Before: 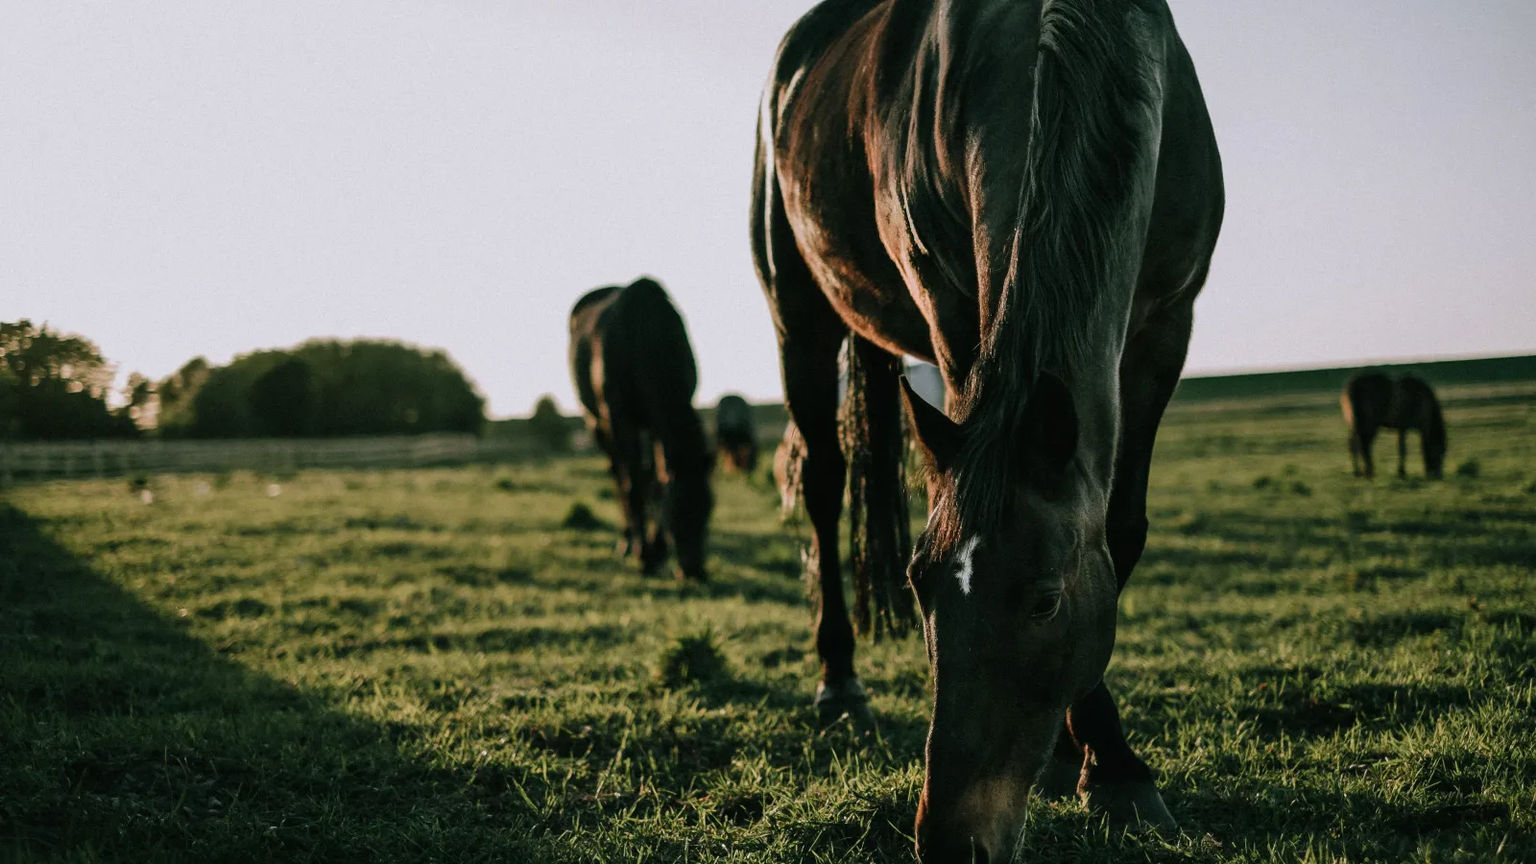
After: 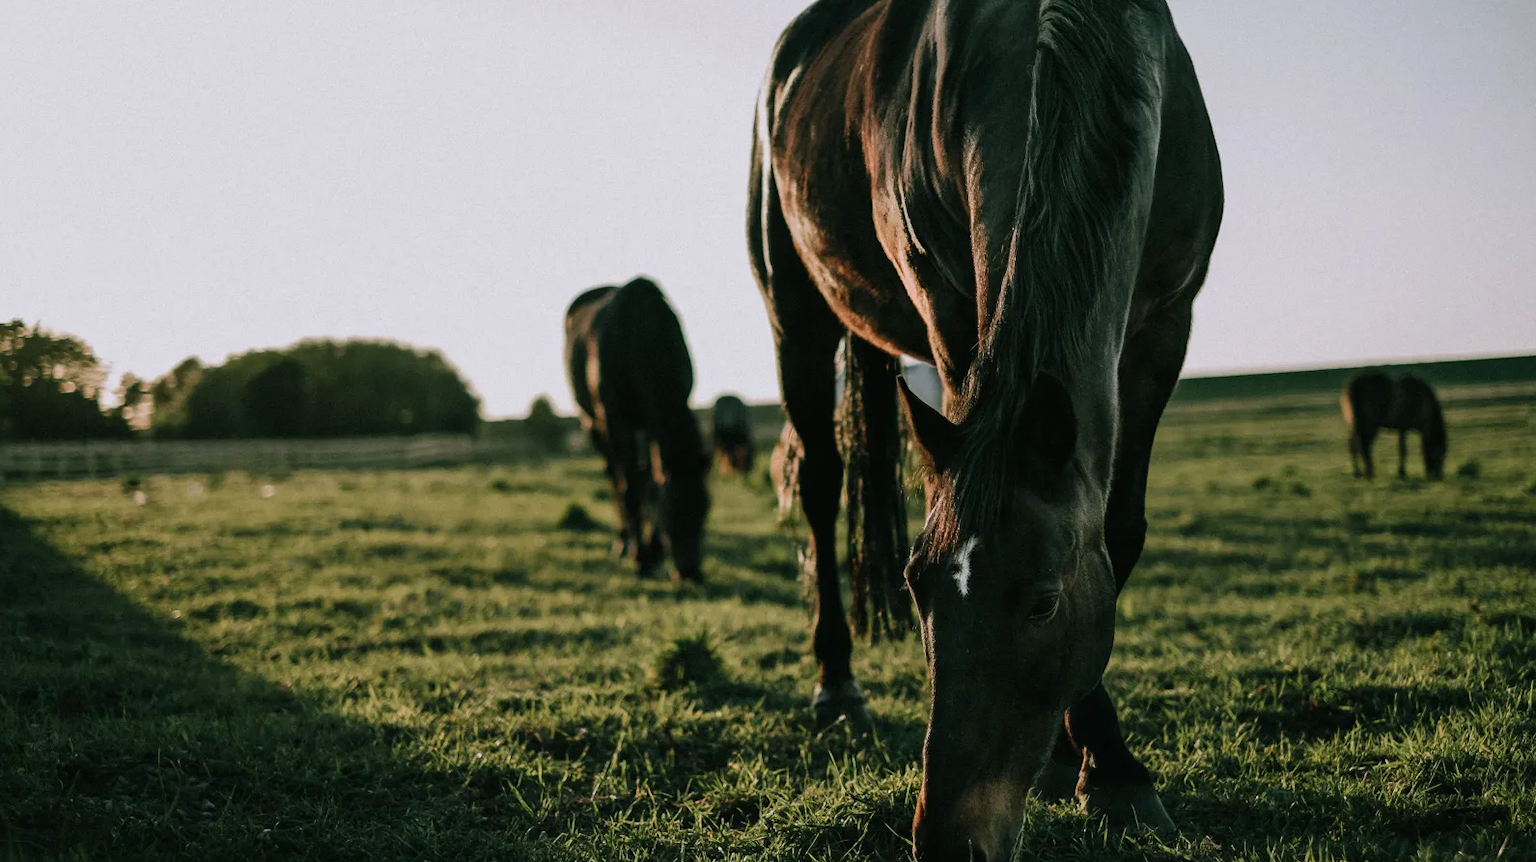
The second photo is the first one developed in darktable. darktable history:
crop and rotate: left 0.544%, top 0.323%, bottom 0.402%
